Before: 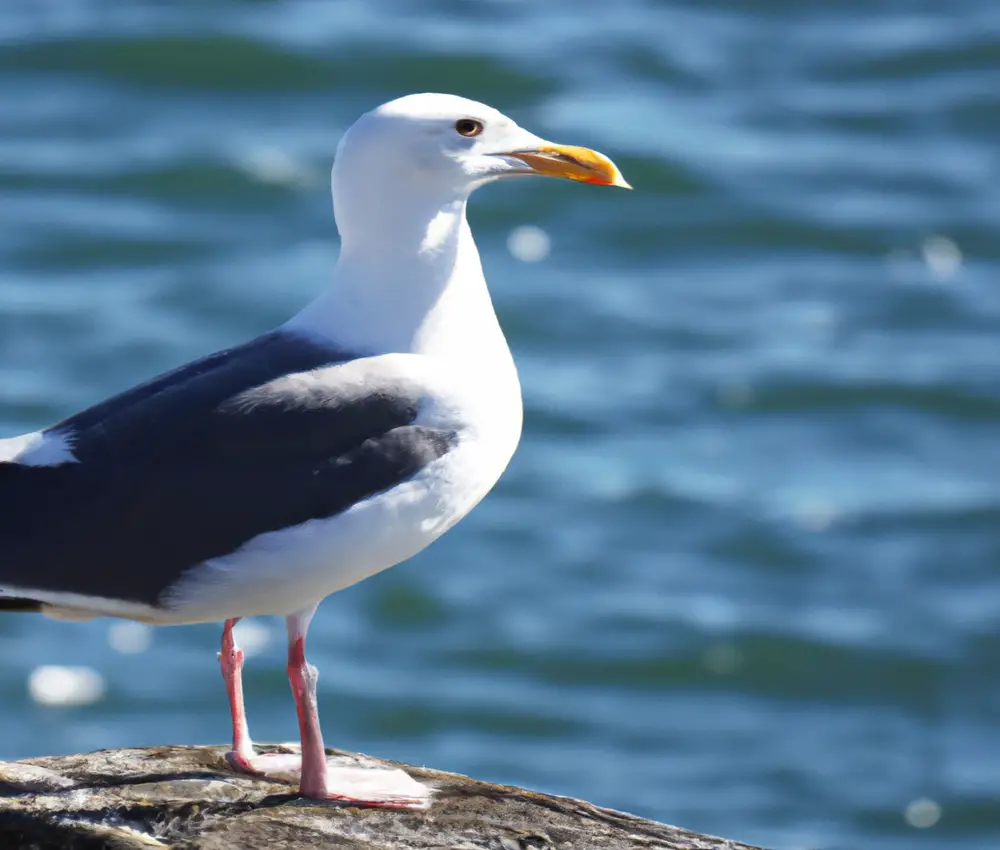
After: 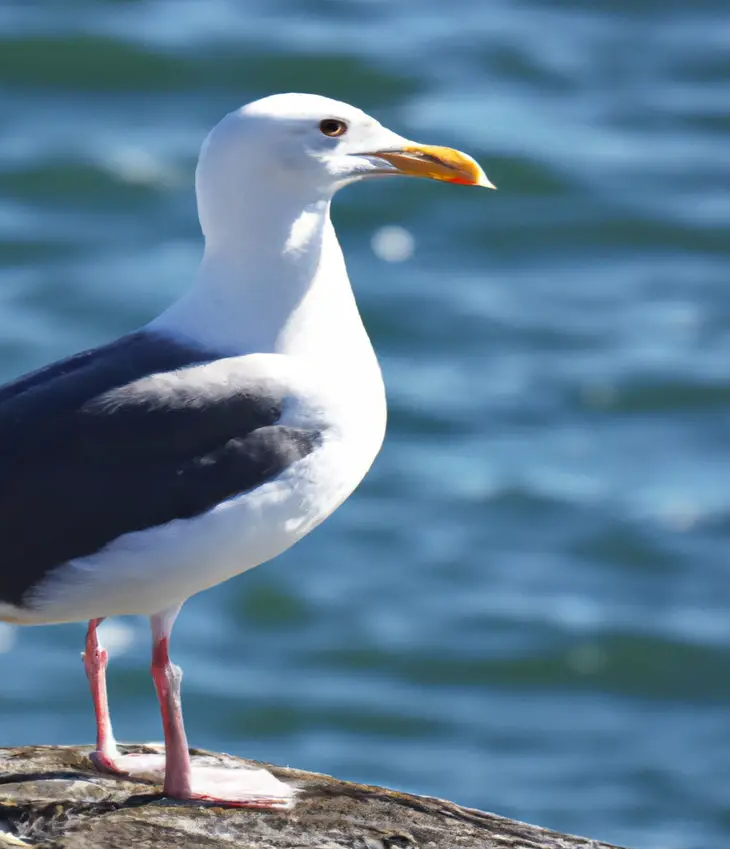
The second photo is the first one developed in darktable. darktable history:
shadows and highlights: shadows 20.98, highlights -82.85, soften with gaussian
base curve: preserve colors none
crop: left 13.636%, right 13.318%
